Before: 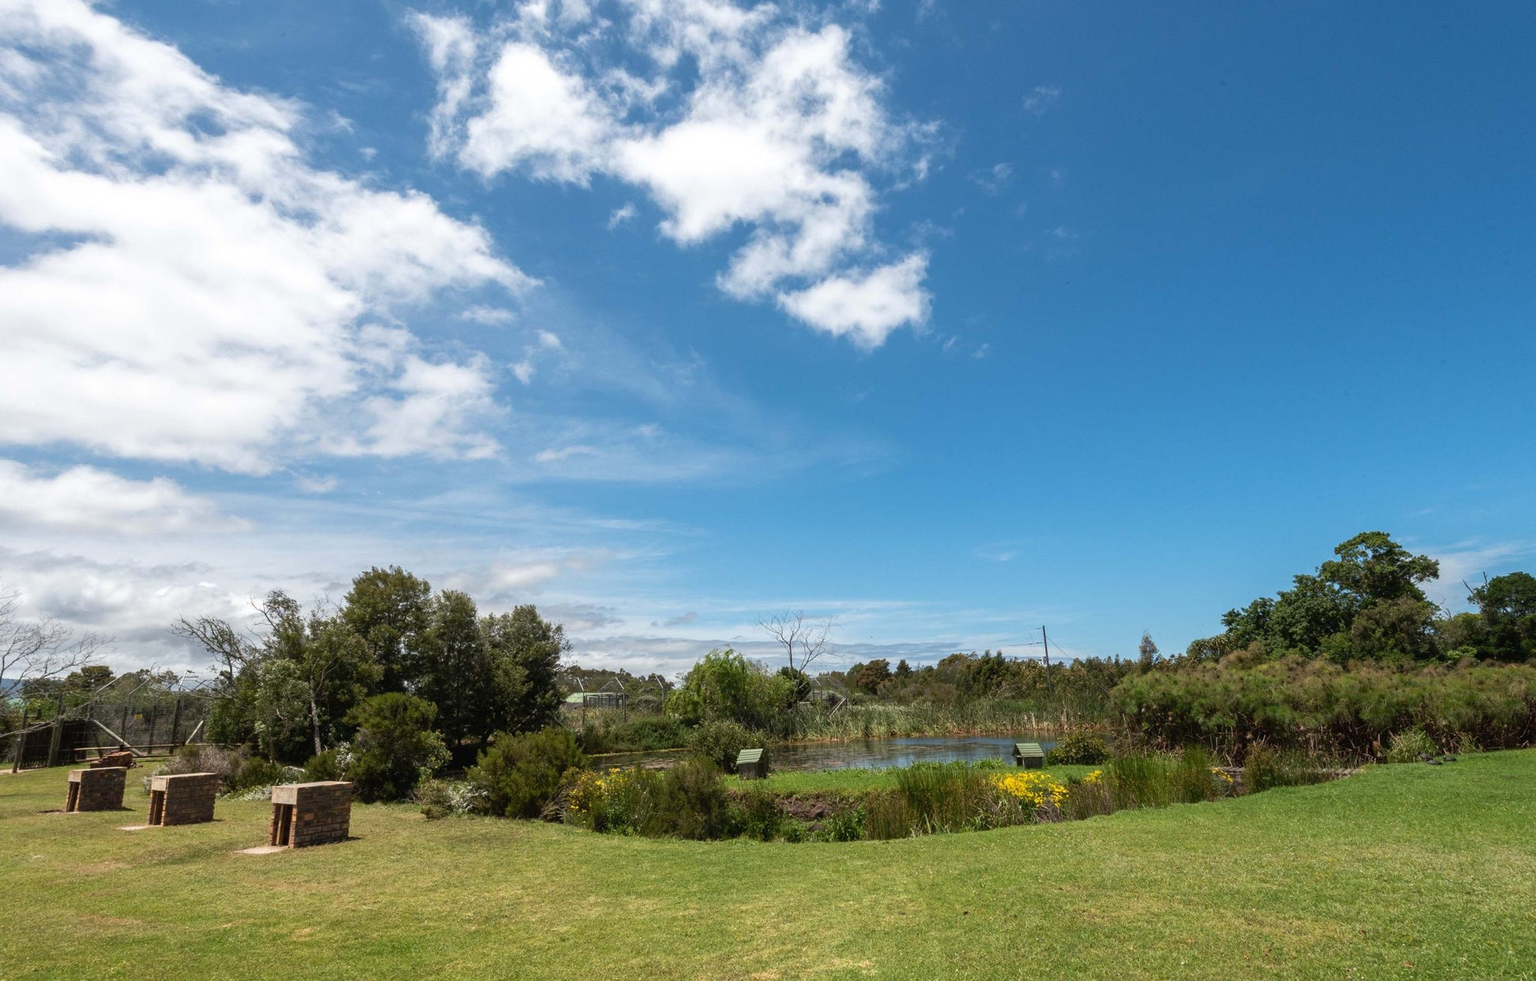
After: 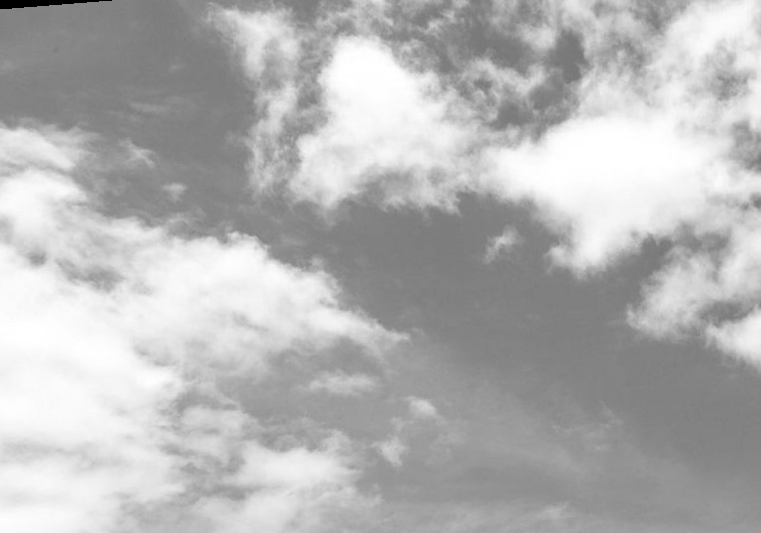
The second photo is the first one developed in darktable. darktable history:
tone equalizer: on, module defaults
rotate and perspective: rotation -4.57°, crop left 0.054, crop right 0.944, crop top 0.087, crop bottom 0.914
crop and rotate: left 10.817%, top 0.062%, right 47.194%, bottom 53.626%
color zones: curves: ch0 [(0, 0.497) (0.096, 0.361) (0.221, 0.538) (0.429, 0.5) (0.571, 0.5) (0.714, 0.5) (0.857, 0.5) (1, 0.497)]; ch1 [(0, 0.5) (0.143, 0.5) (0.257, -0.002) (0.429, 0.04) (0.571, -0.001) (0.714, -0.015) (0.857, 0.024) (1, 0.5)]
